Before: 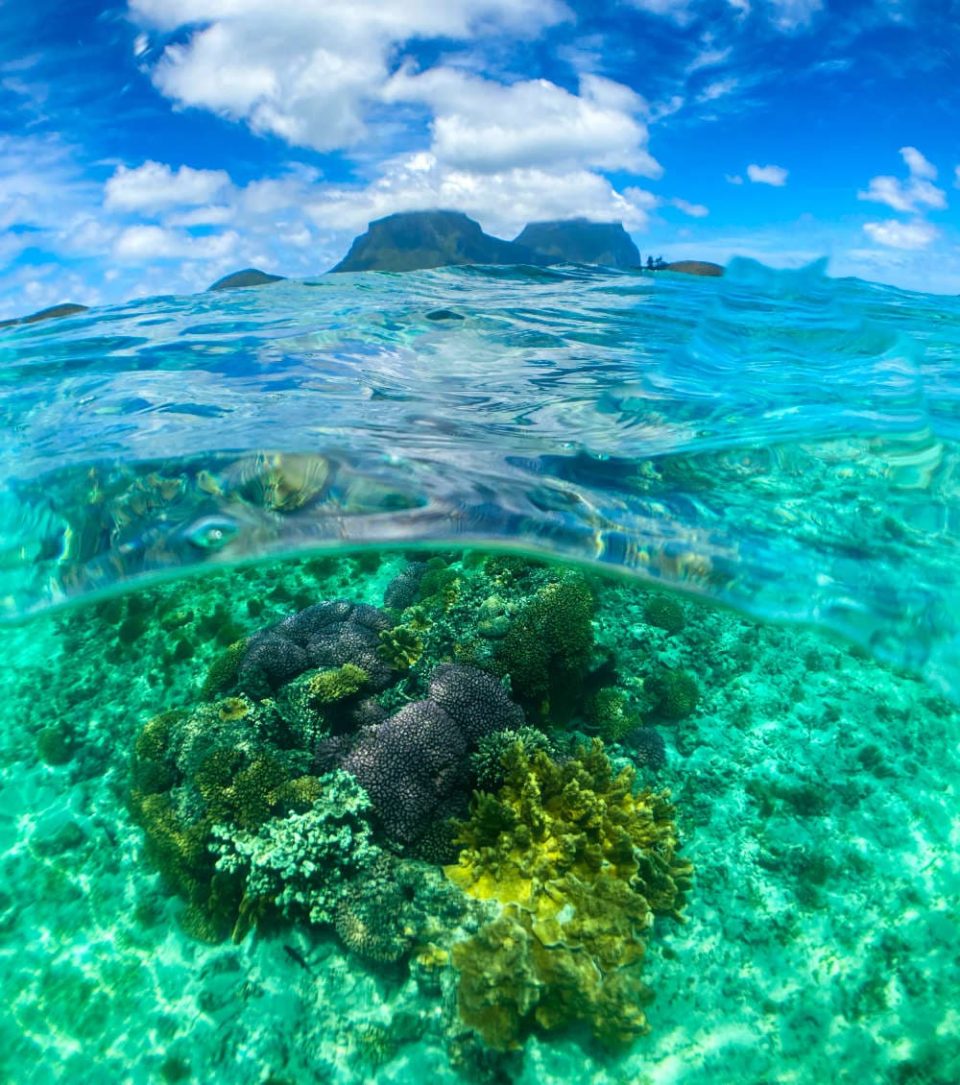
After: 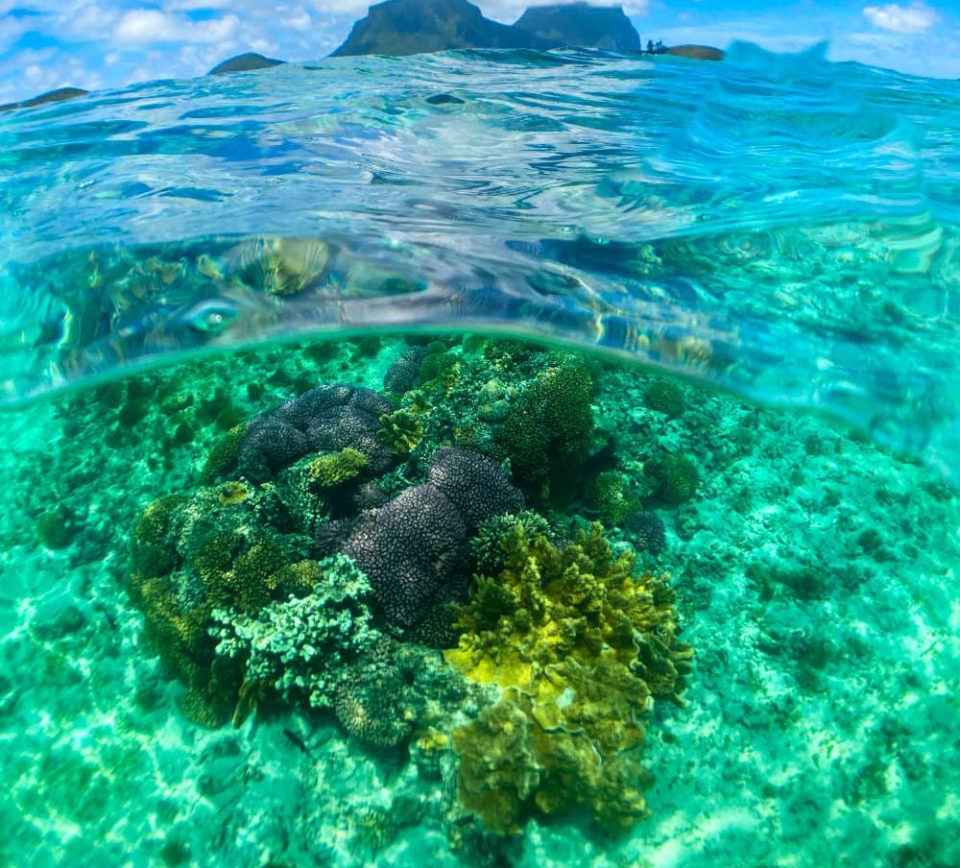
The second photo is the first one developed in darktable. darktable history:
crop and rotate: top 19.95%
